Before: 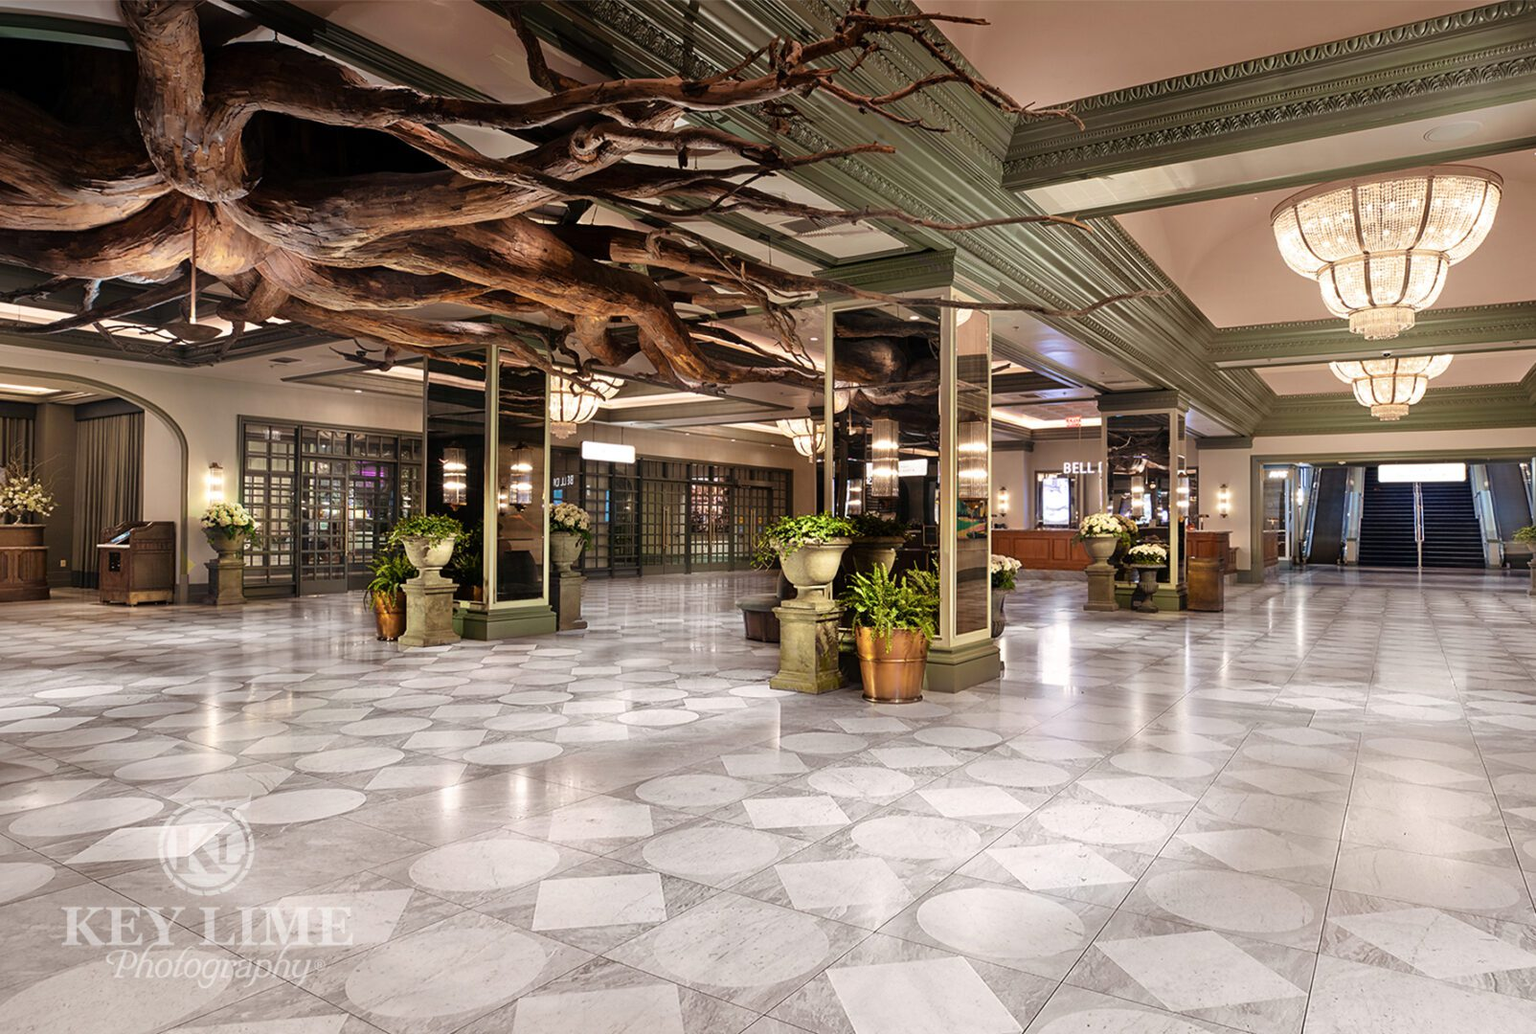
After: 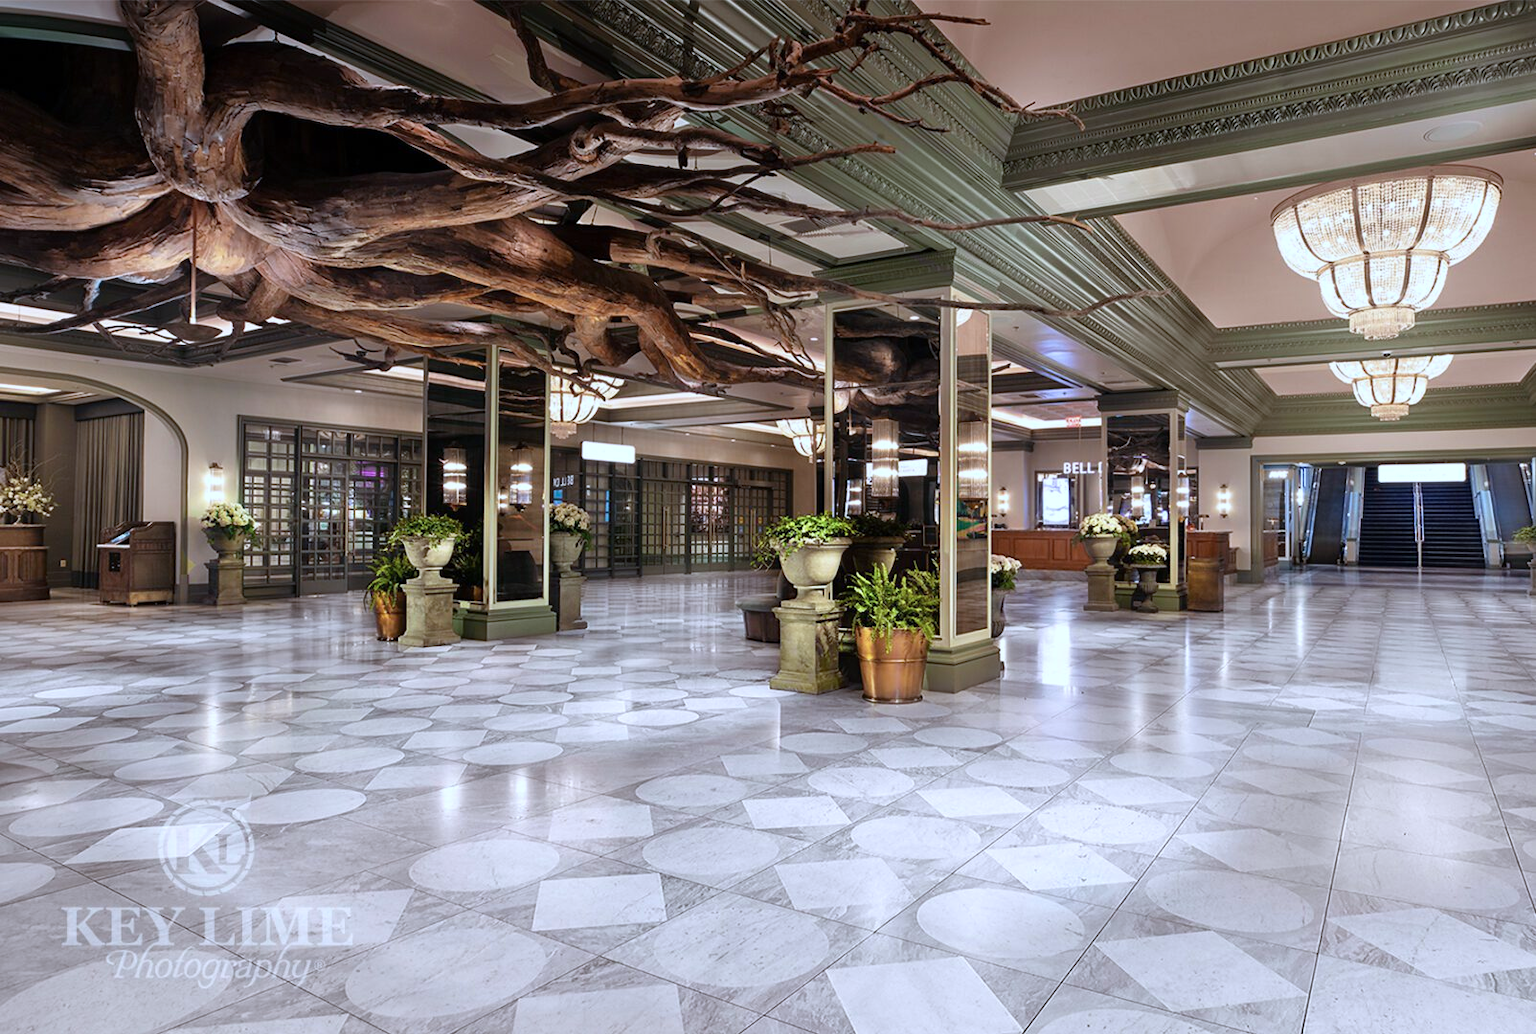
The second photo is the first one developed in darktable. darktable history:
white balance: red 0.983, blue 1.036
color calibration: x 0.37, y 0.382, temperature 4313.32 K
